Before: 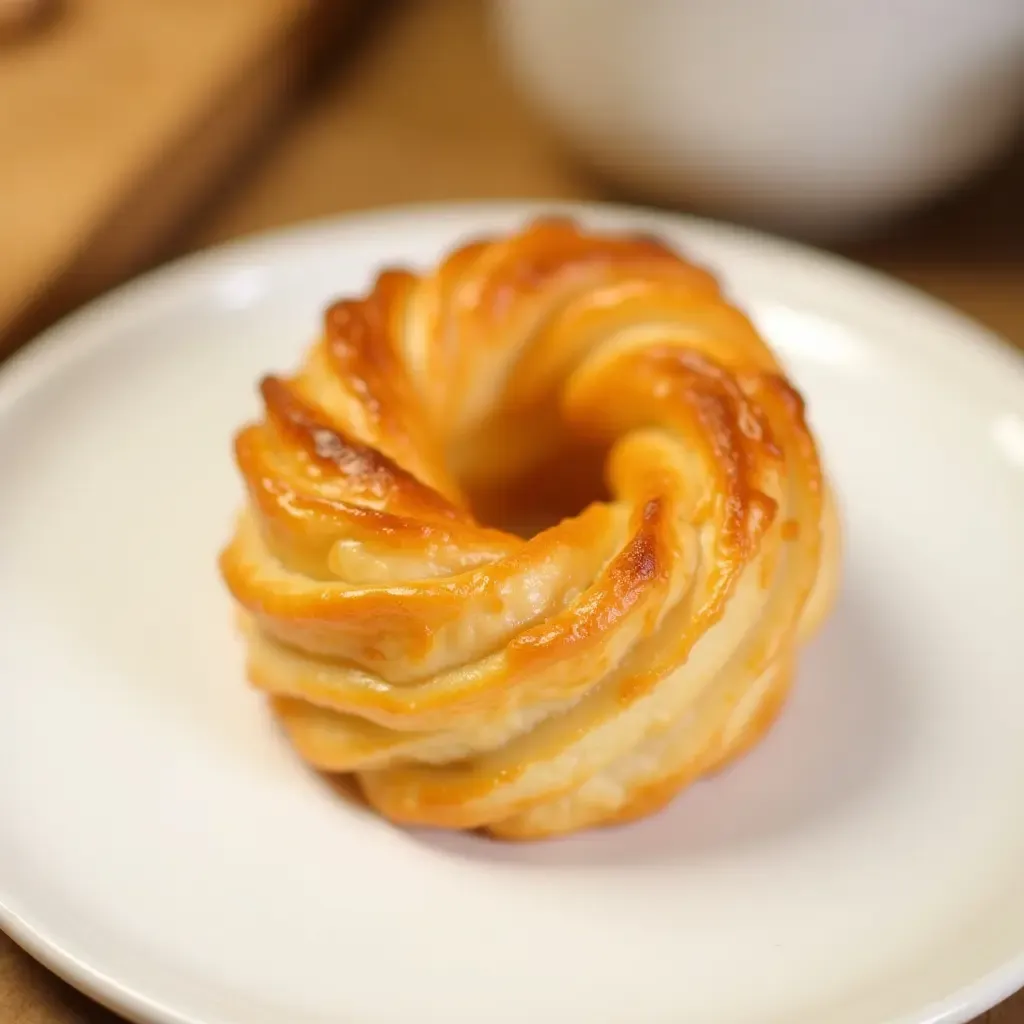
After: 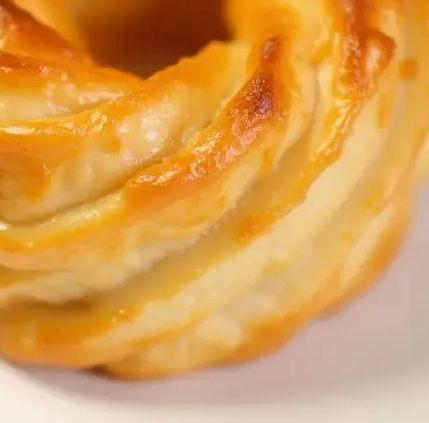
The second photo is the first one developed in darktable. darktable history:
crop: left 37.388%, top 45.069%, right 20.679%, bottom 13.608%
